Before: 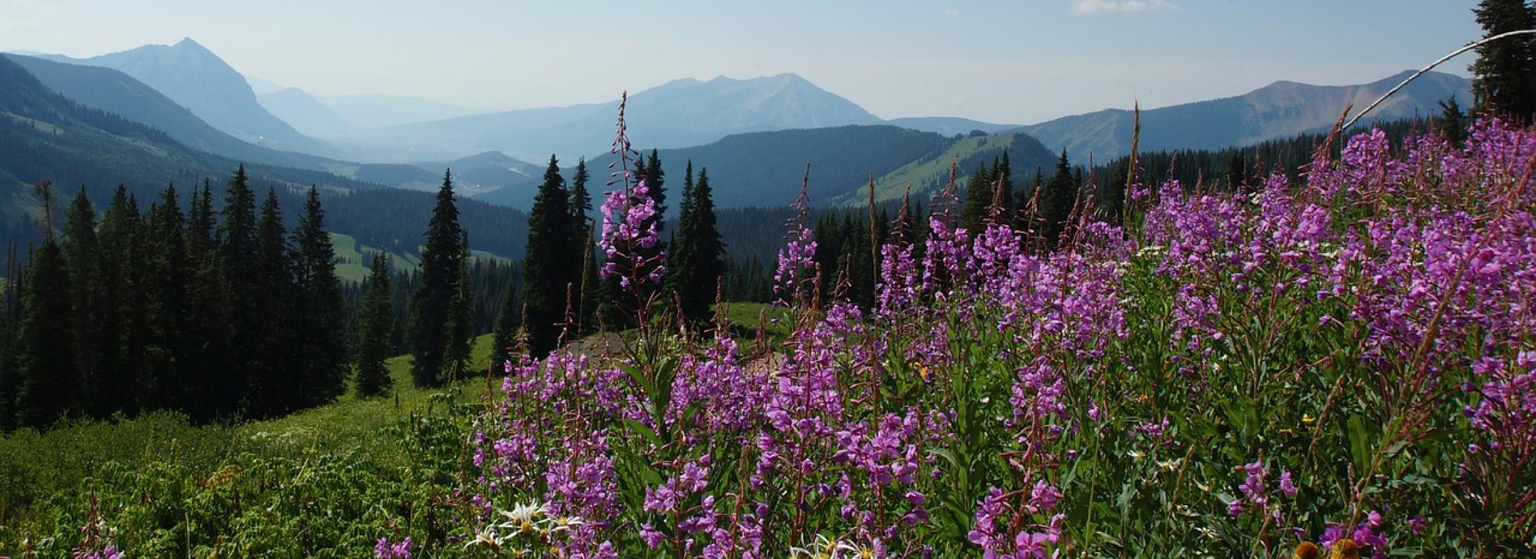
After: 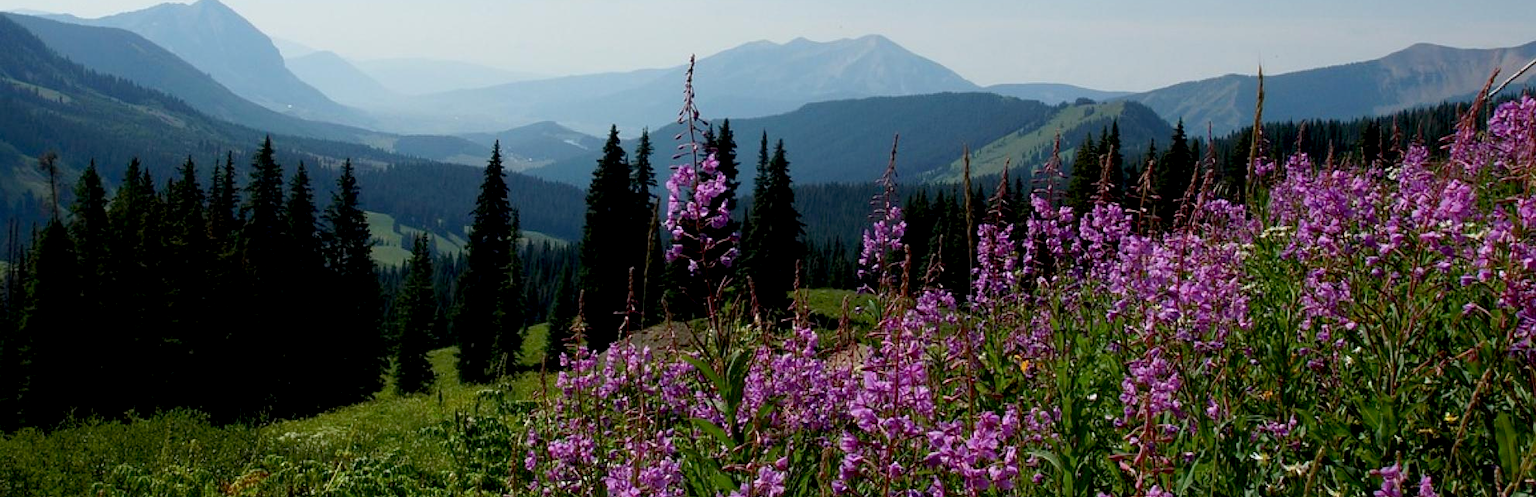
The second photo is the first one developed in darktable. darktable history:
exposure: black level correction 0.01, exposure 0.007 EV, compensate highlight preservation false
crop: top 7.522%, right 9.795%, bottom 11.984%
